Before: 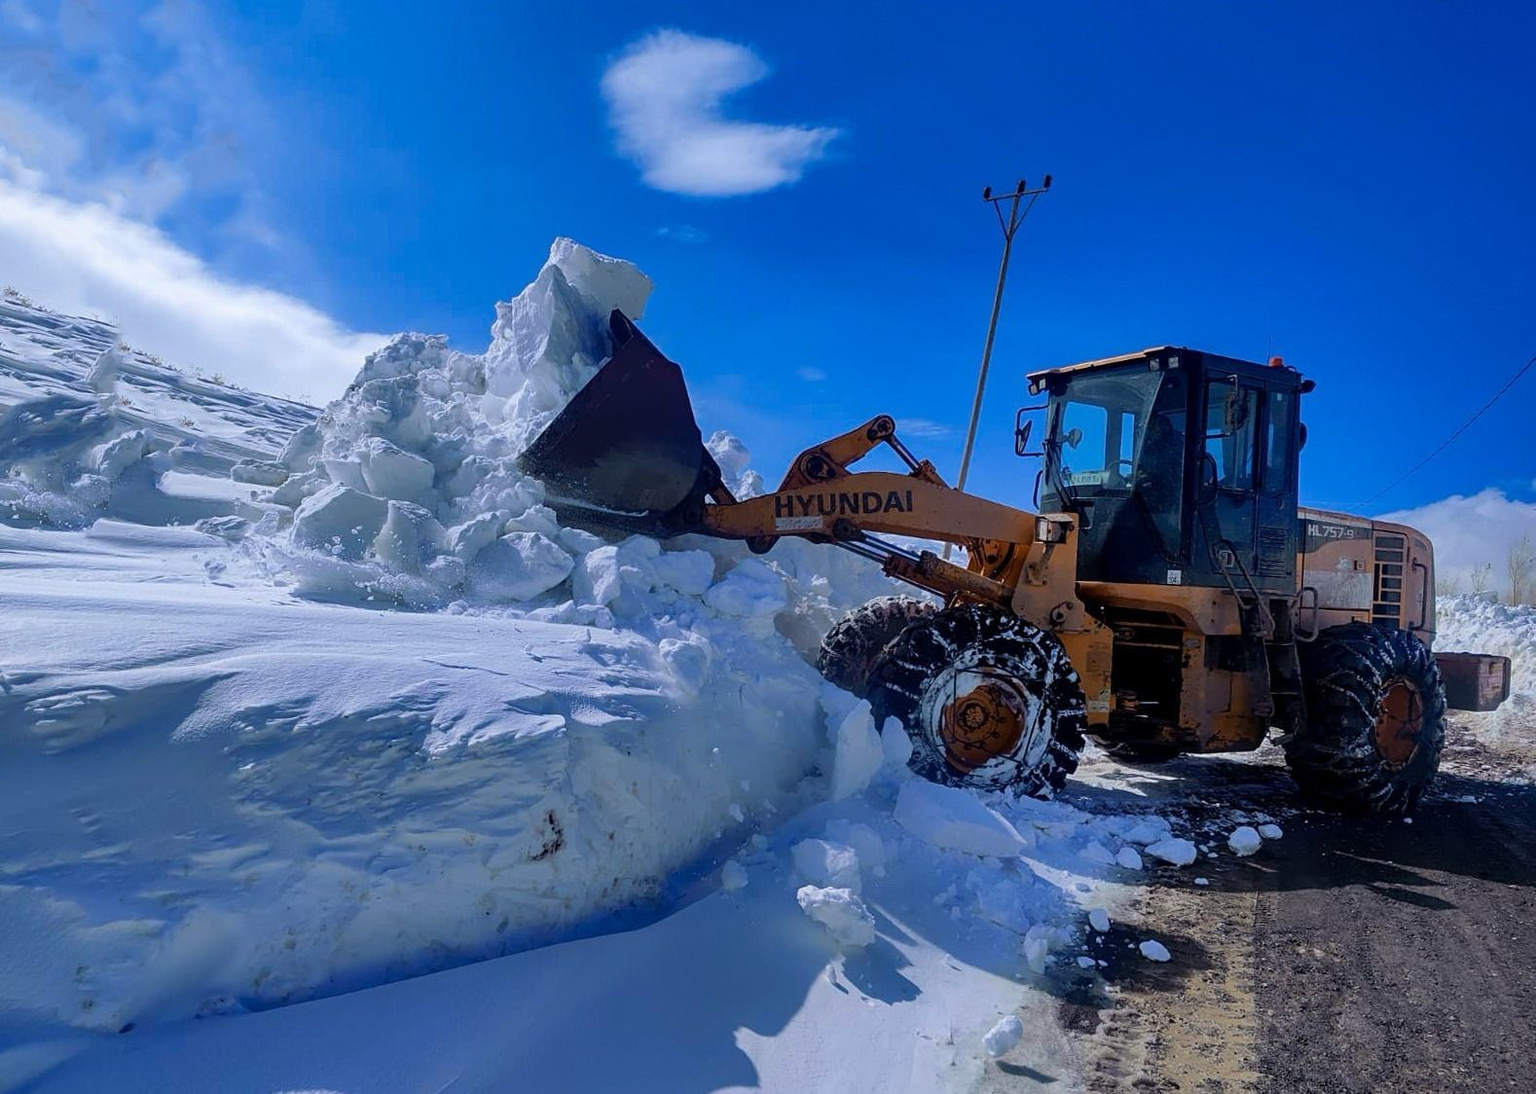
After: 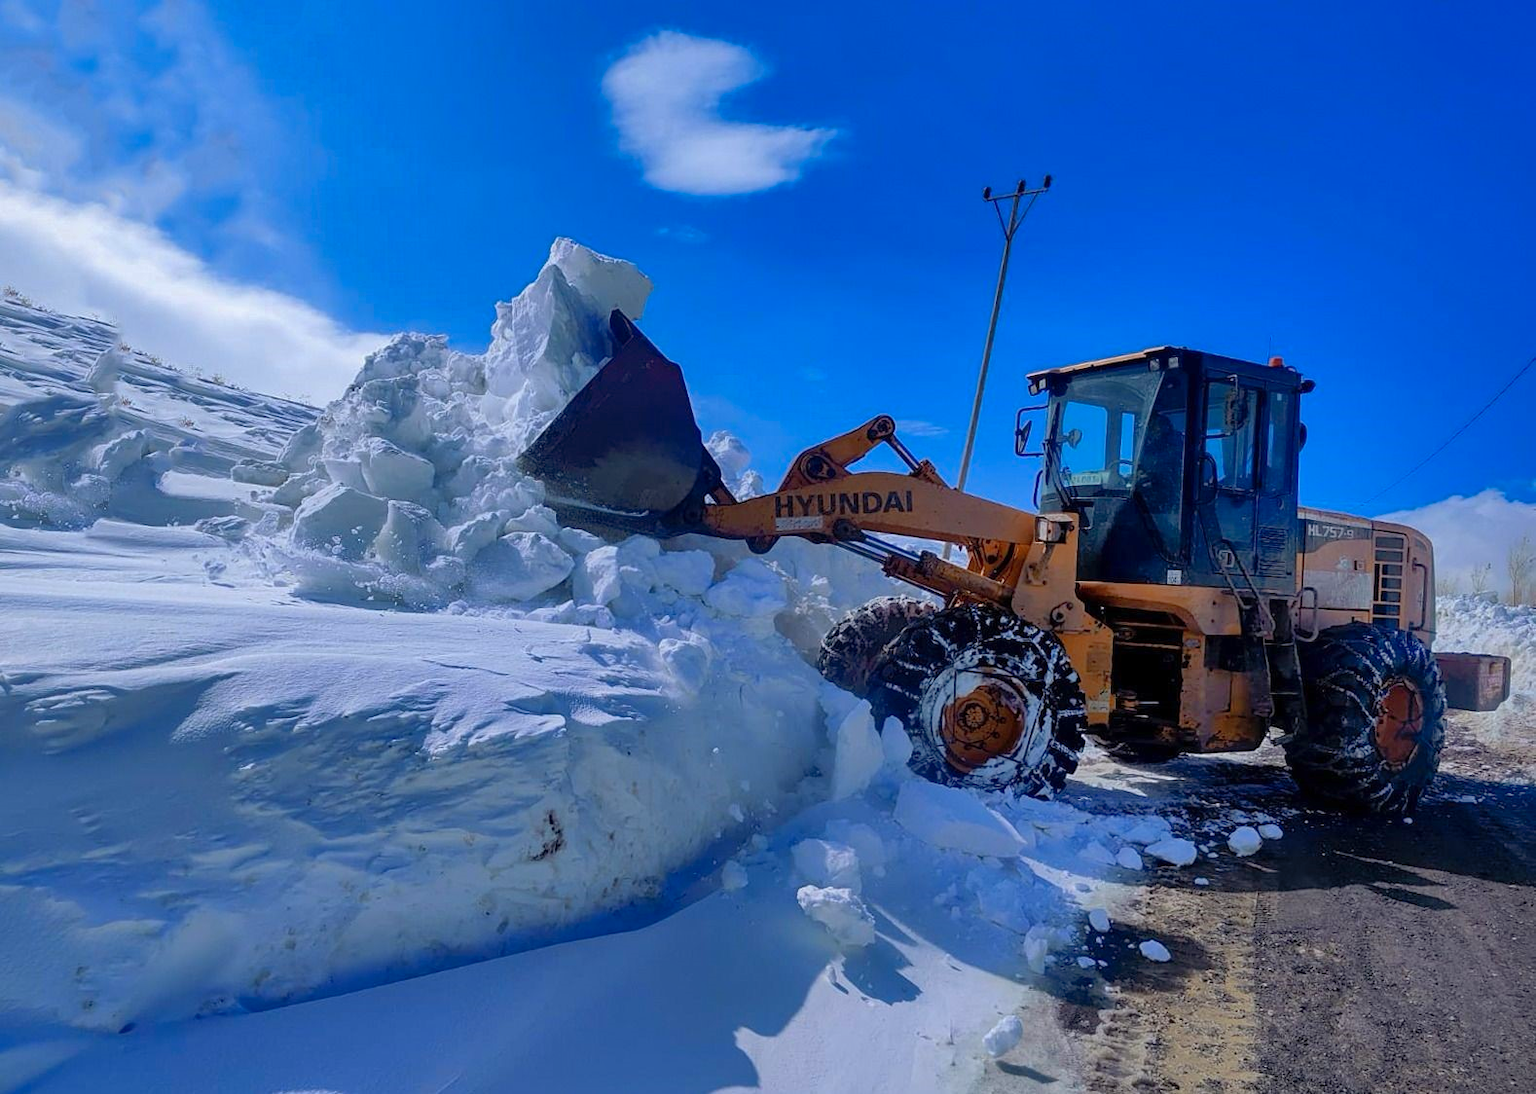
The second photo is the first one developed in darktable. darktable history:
shadows and highlights: on, module defaults
contrast brightness saturation: saturation 0.096
